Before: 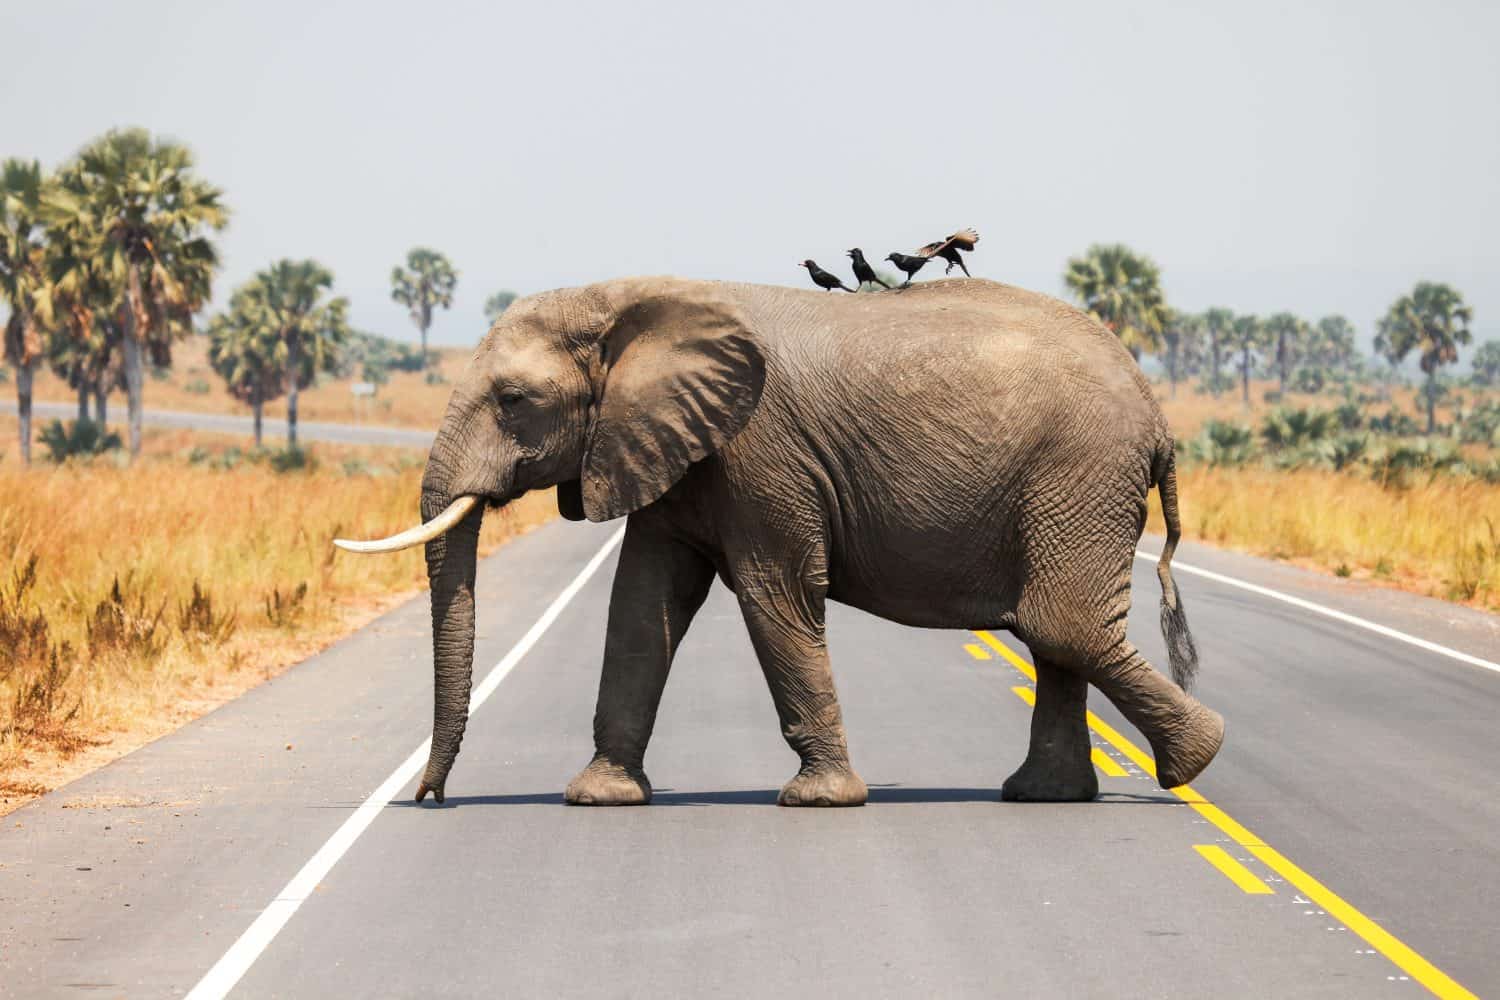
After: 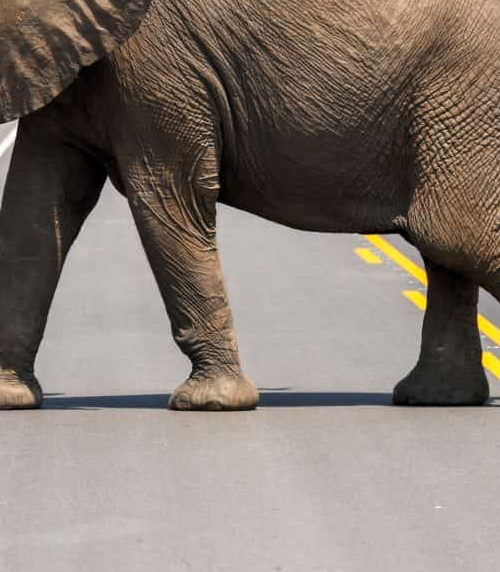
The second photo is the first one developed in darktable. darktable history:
crop: left 40.624%, top 39.645%, right 25.997%, bottom 3.067%
levels: levels [0.016, 0.5, 0.996]
